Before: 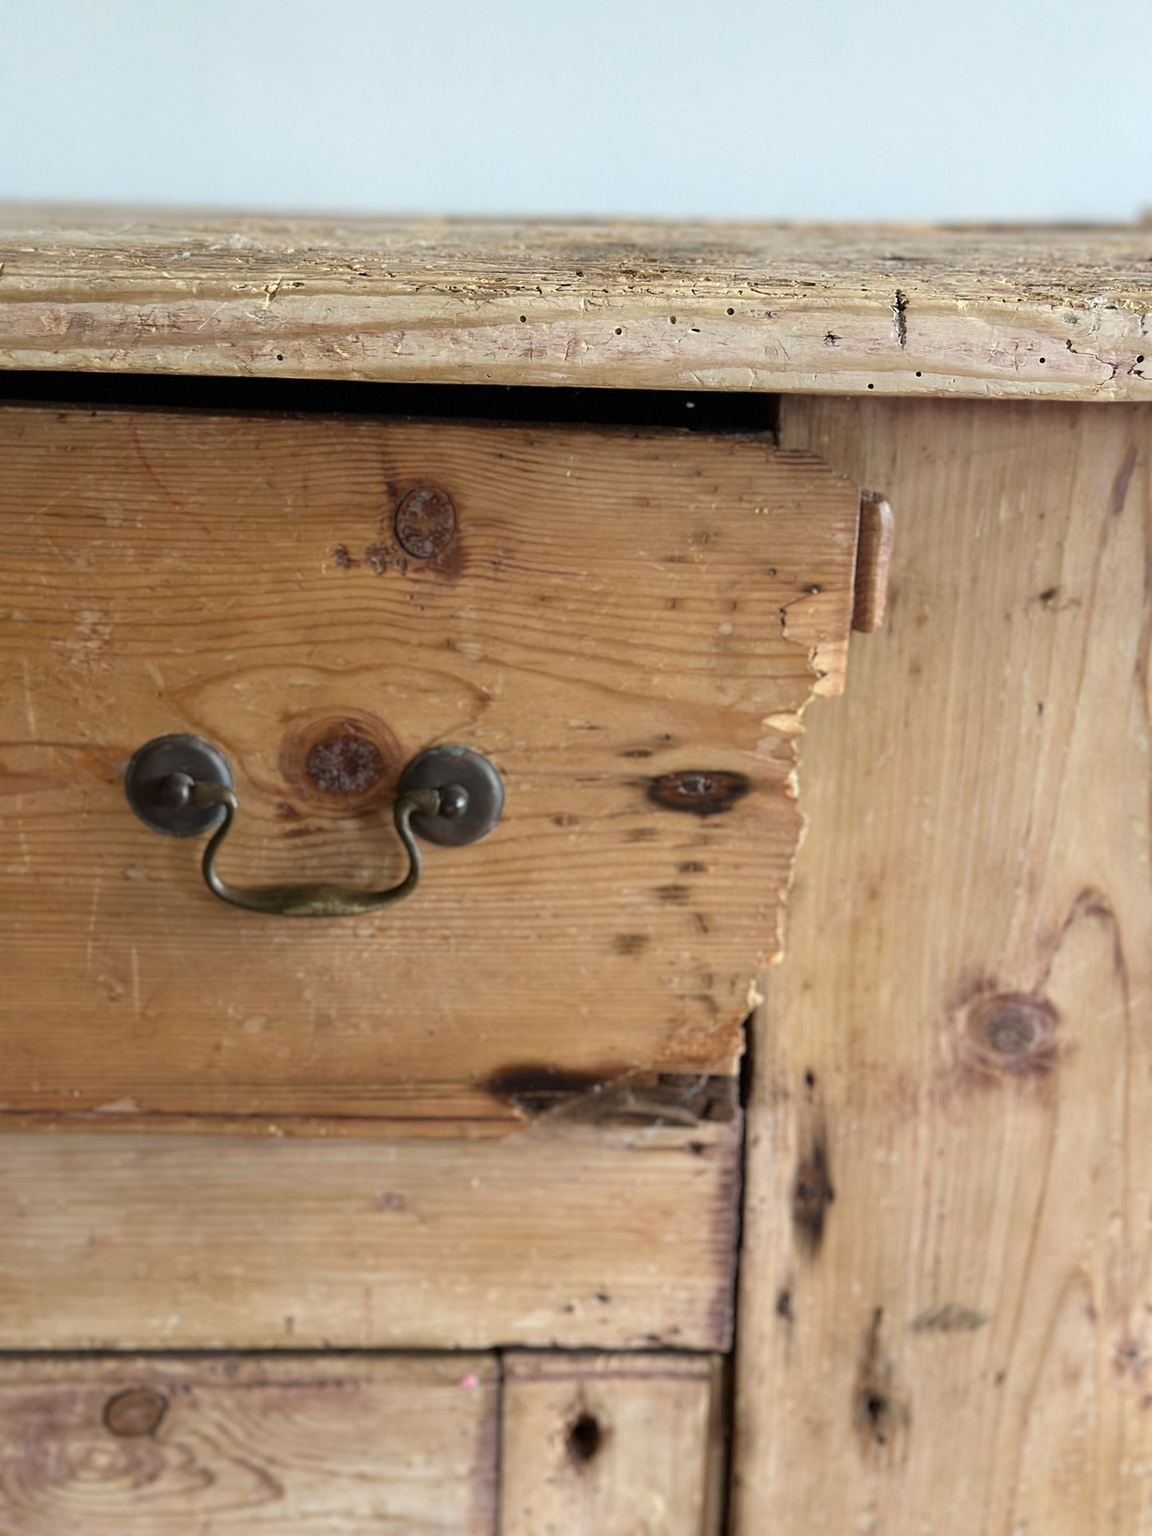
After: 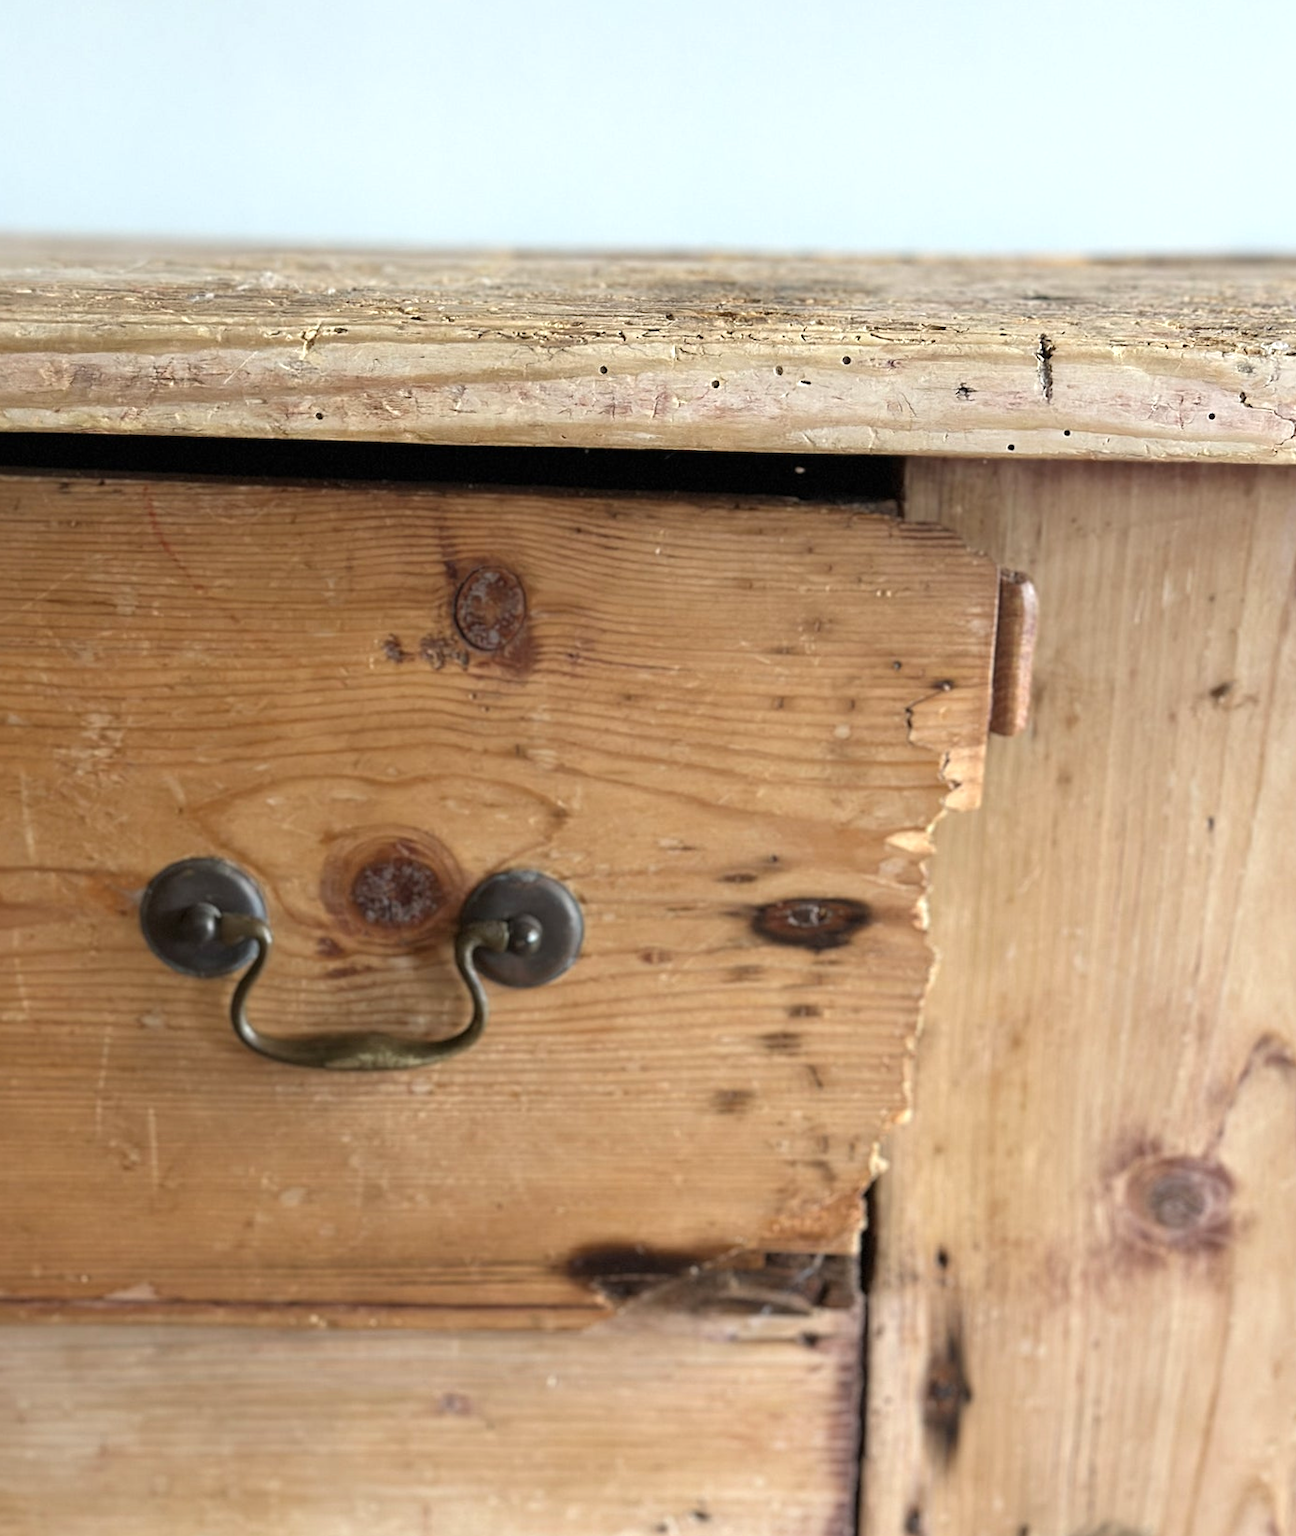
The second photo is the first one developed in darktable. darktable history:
crop and rotate: angle 0.2°, left 0.275%, right 3.127%, bottom 14.18%
exposure: black level correction 0, exposure 0.3 EV, compensate highlight preservation false
